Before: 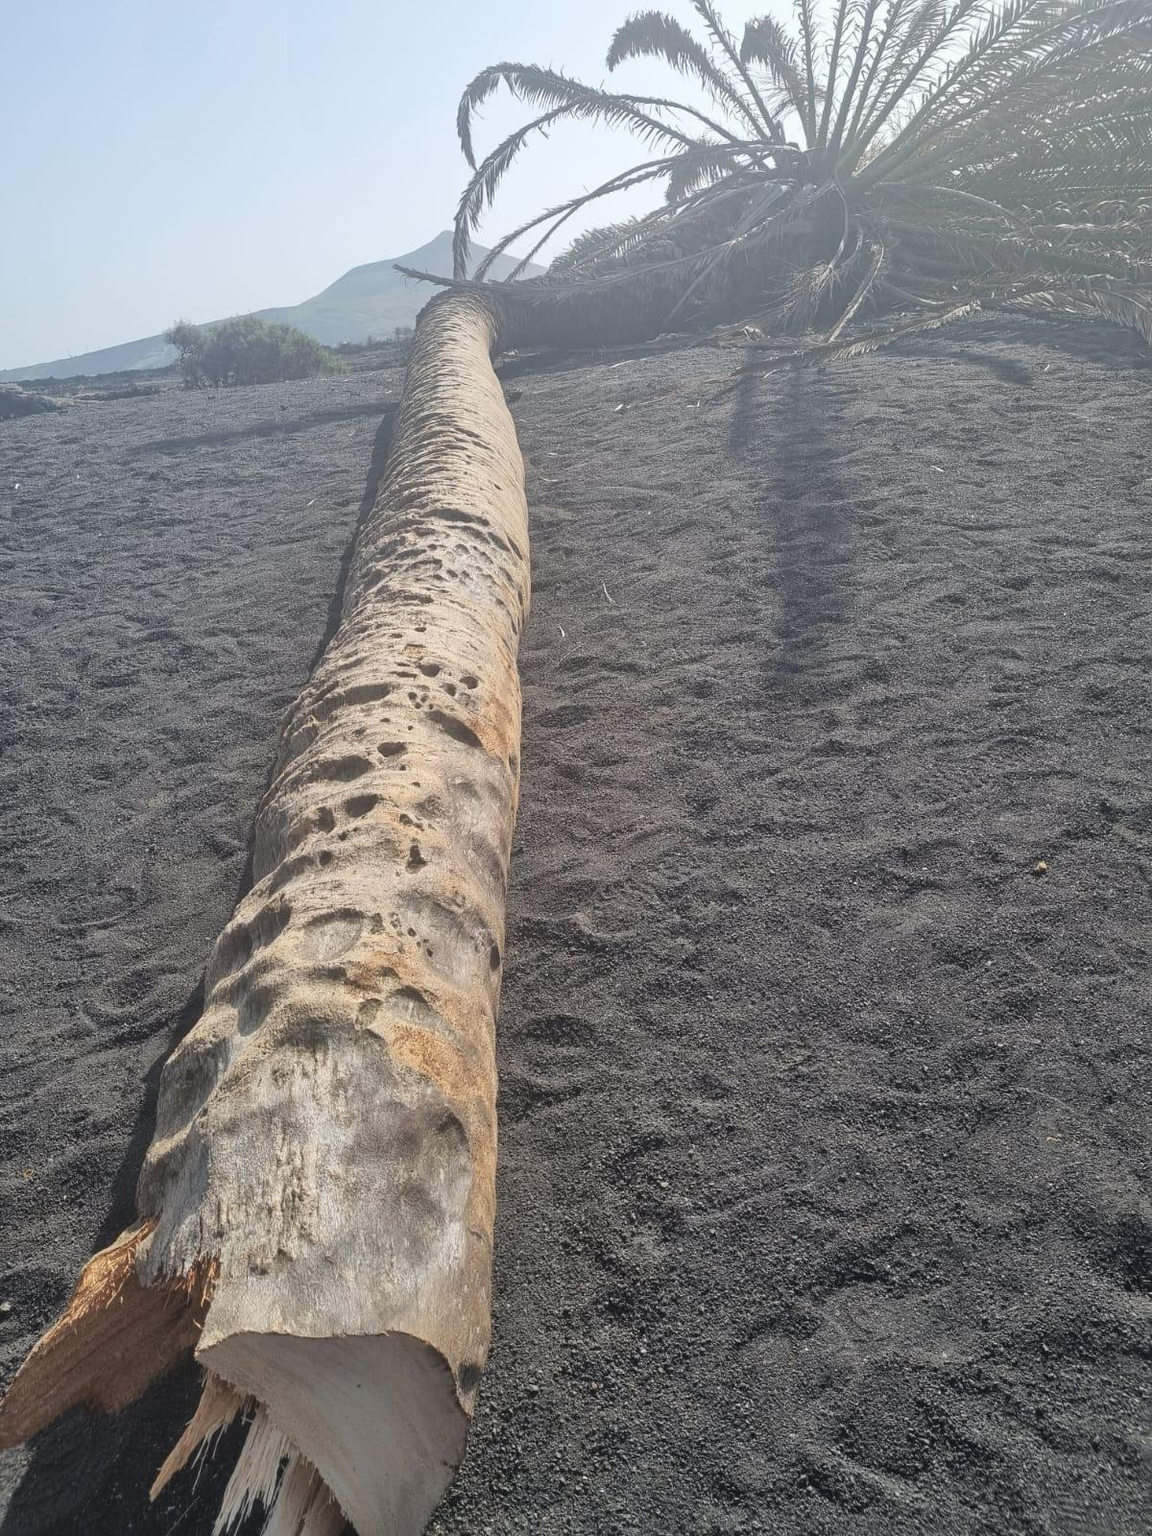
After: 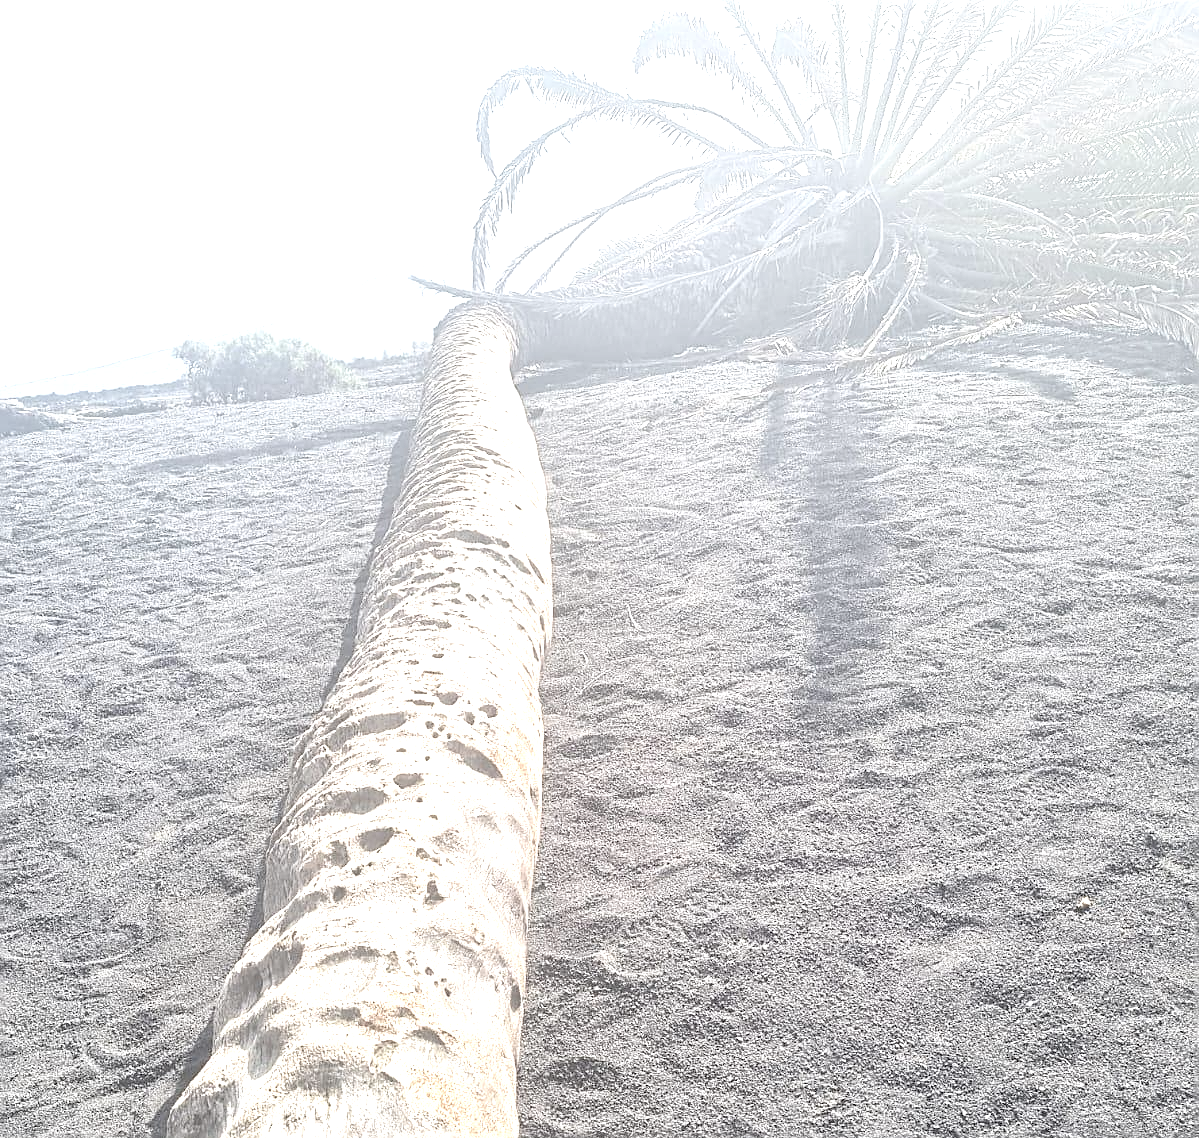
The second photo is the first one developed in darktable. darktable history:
tone equalizer: -8 EV -0.556 EV, mask exposure compensation -0.488 EV
contrast brightness saturation: brightness 0.188, saturation -0.505
sharpen: on, module defaults
crop: right 0.001%, bottom 28.826%
exposure: black level correction 0.001, exposure 1.729 EV, compensate exposure bias true, compensate highlight preservation false
